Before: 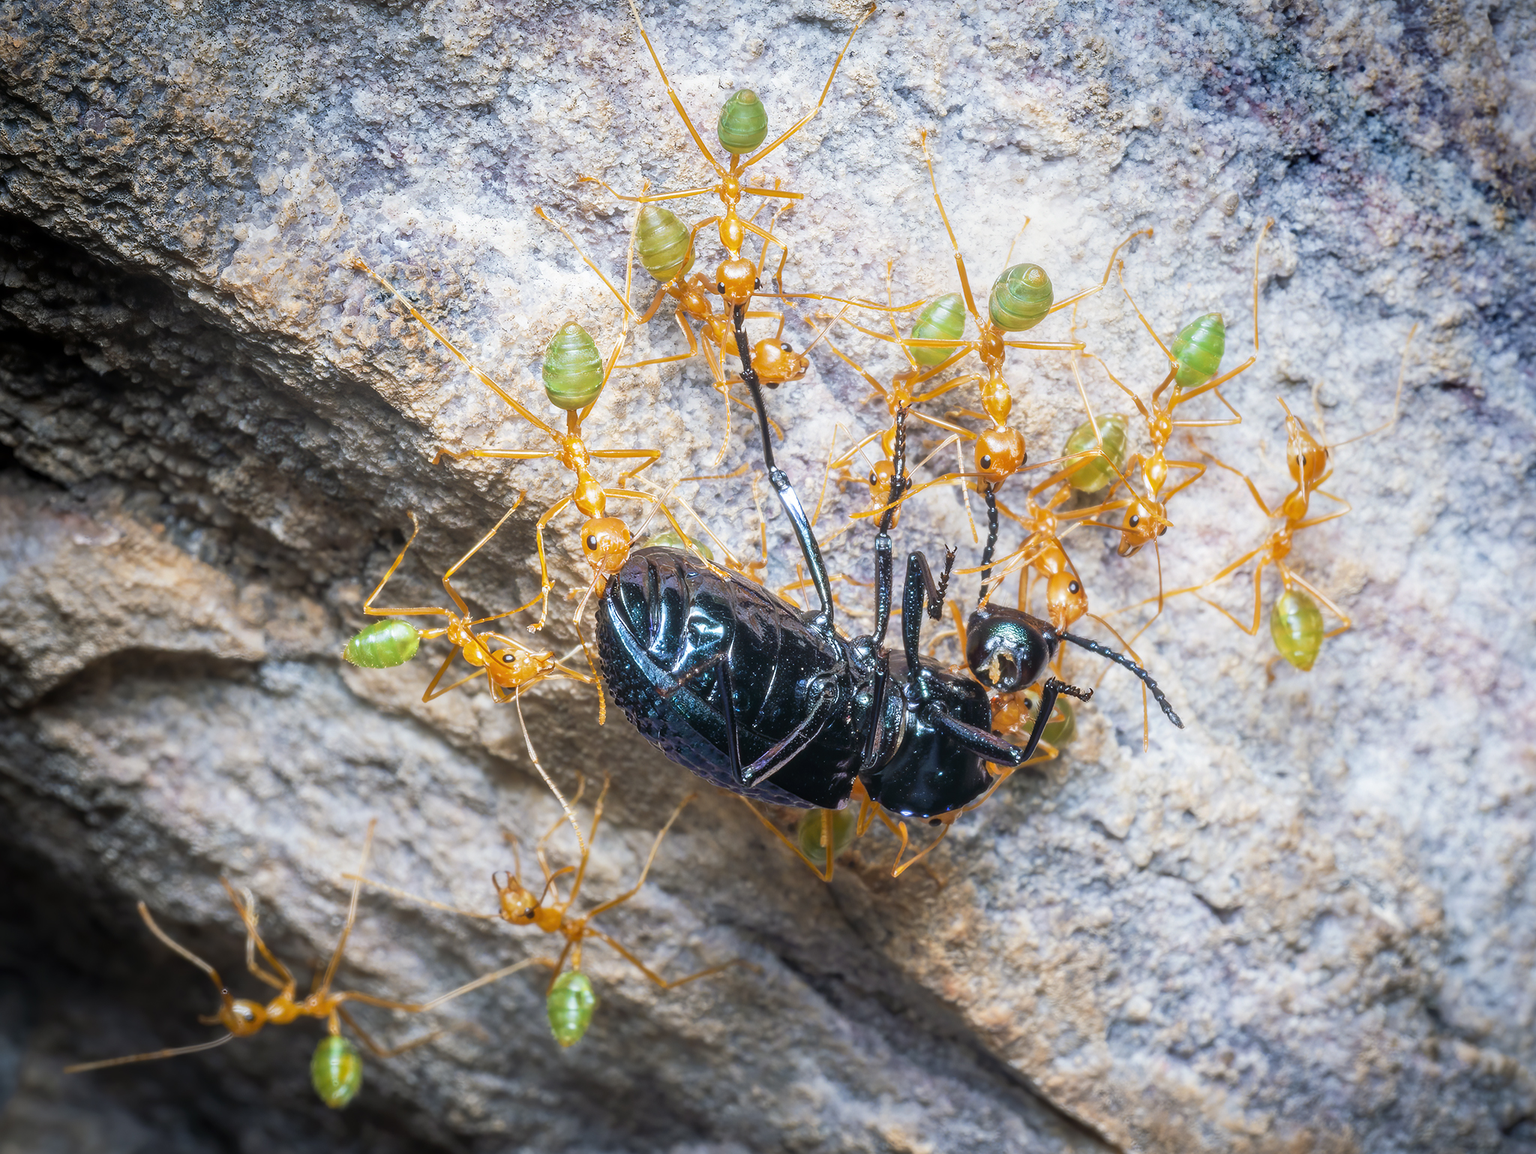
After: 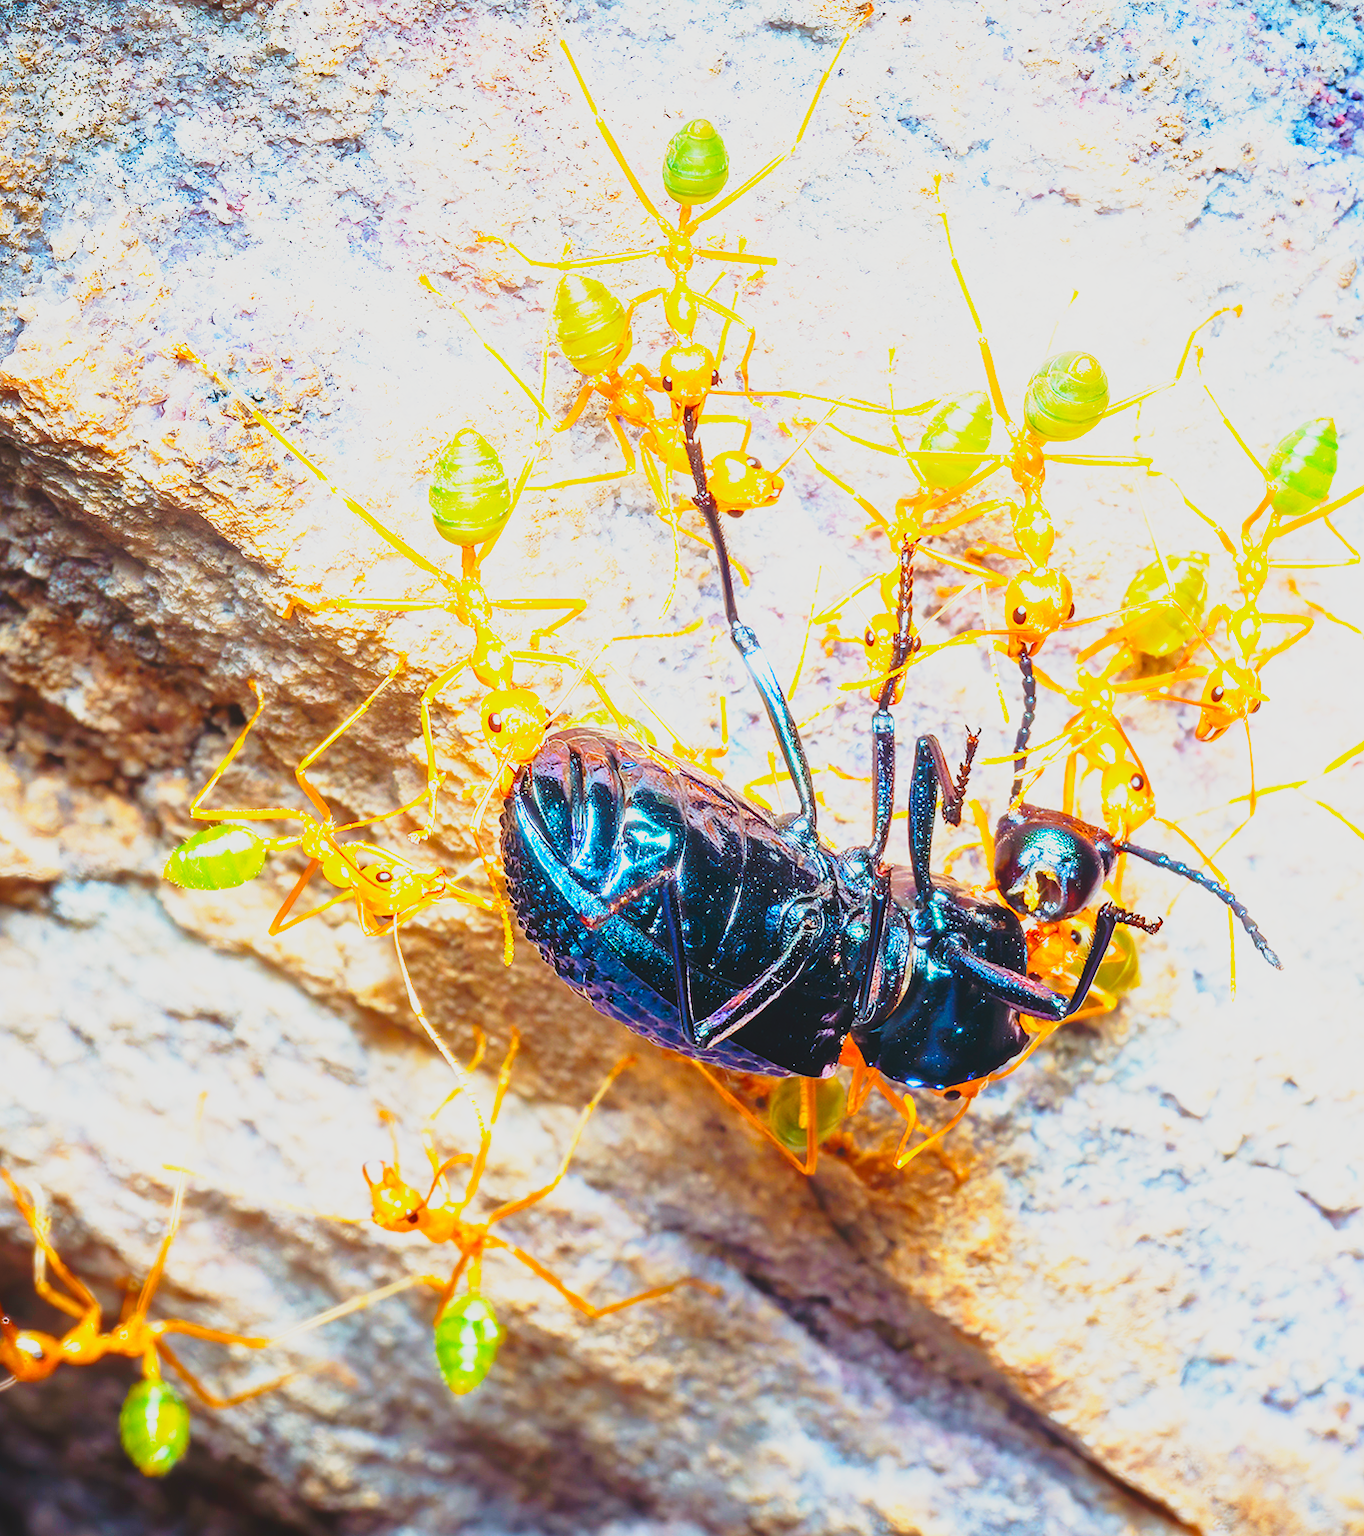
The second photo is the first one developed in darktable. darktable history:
color balance rgb: shadows lift › chroma 4.376%, shadows lift › hue 27.87°, highlights gain › luminance 6.044%, highlights gain › chroma 2.543%, highlights gain › hue 90.7°, global offset › hue 170.38°, perceptual saturation grading › global saturation 30.024%, global vibrance 20.169%
contrast brightness saturation: contrast -0.182, saturation 0.189
exposure: exposure 0.403 EV, compensate exposure bias true, compensate highlight preservation false
crop and rotate: left 14.376%, right 18.941%
sharpen: amount 0.201
base curve: curves: ch0 [(0, 0) (0.026, 0.03) (0.109, 0.232) (0.351, 0.748) (0.669, 0.968) (1, 1)], preserve colors none
